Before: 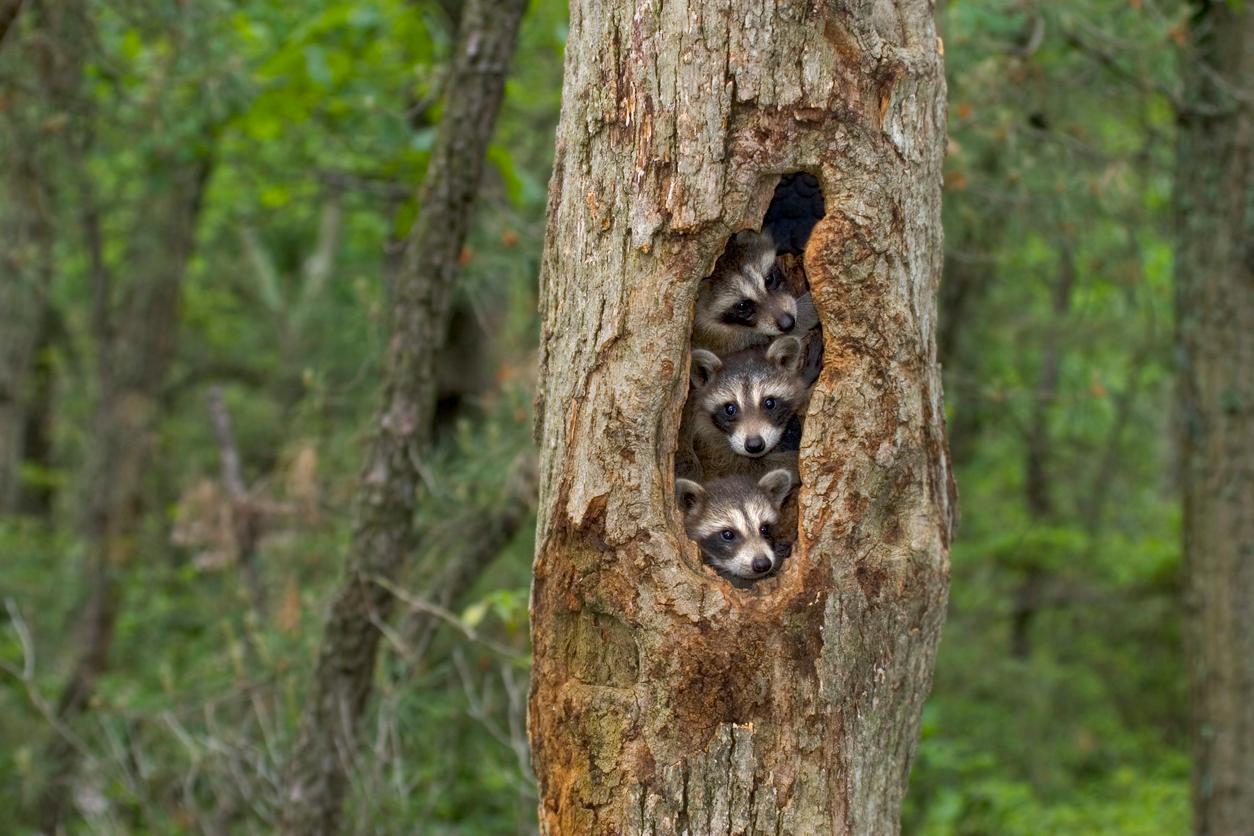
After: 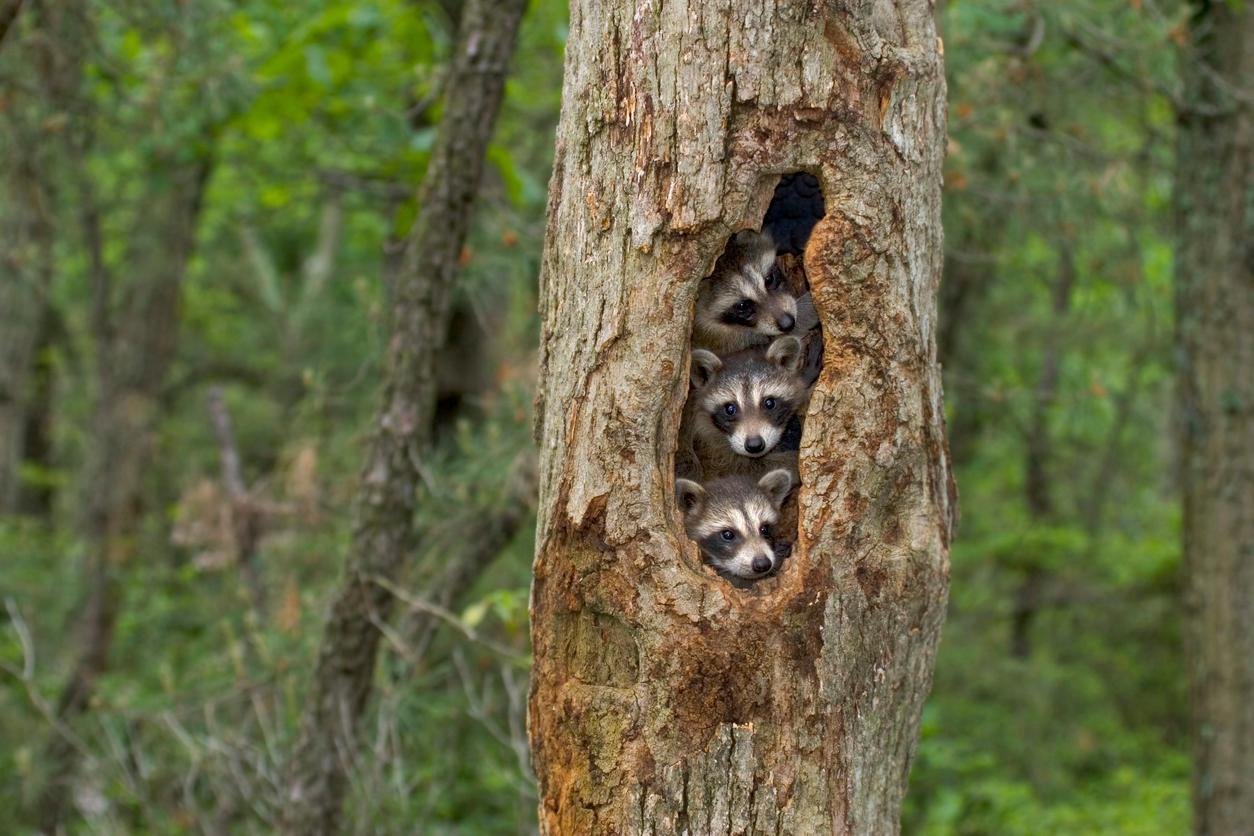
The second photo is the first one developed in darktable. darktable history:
shadows and highlights: shadows 37.8, highlights -26.83, soften with gaussian
